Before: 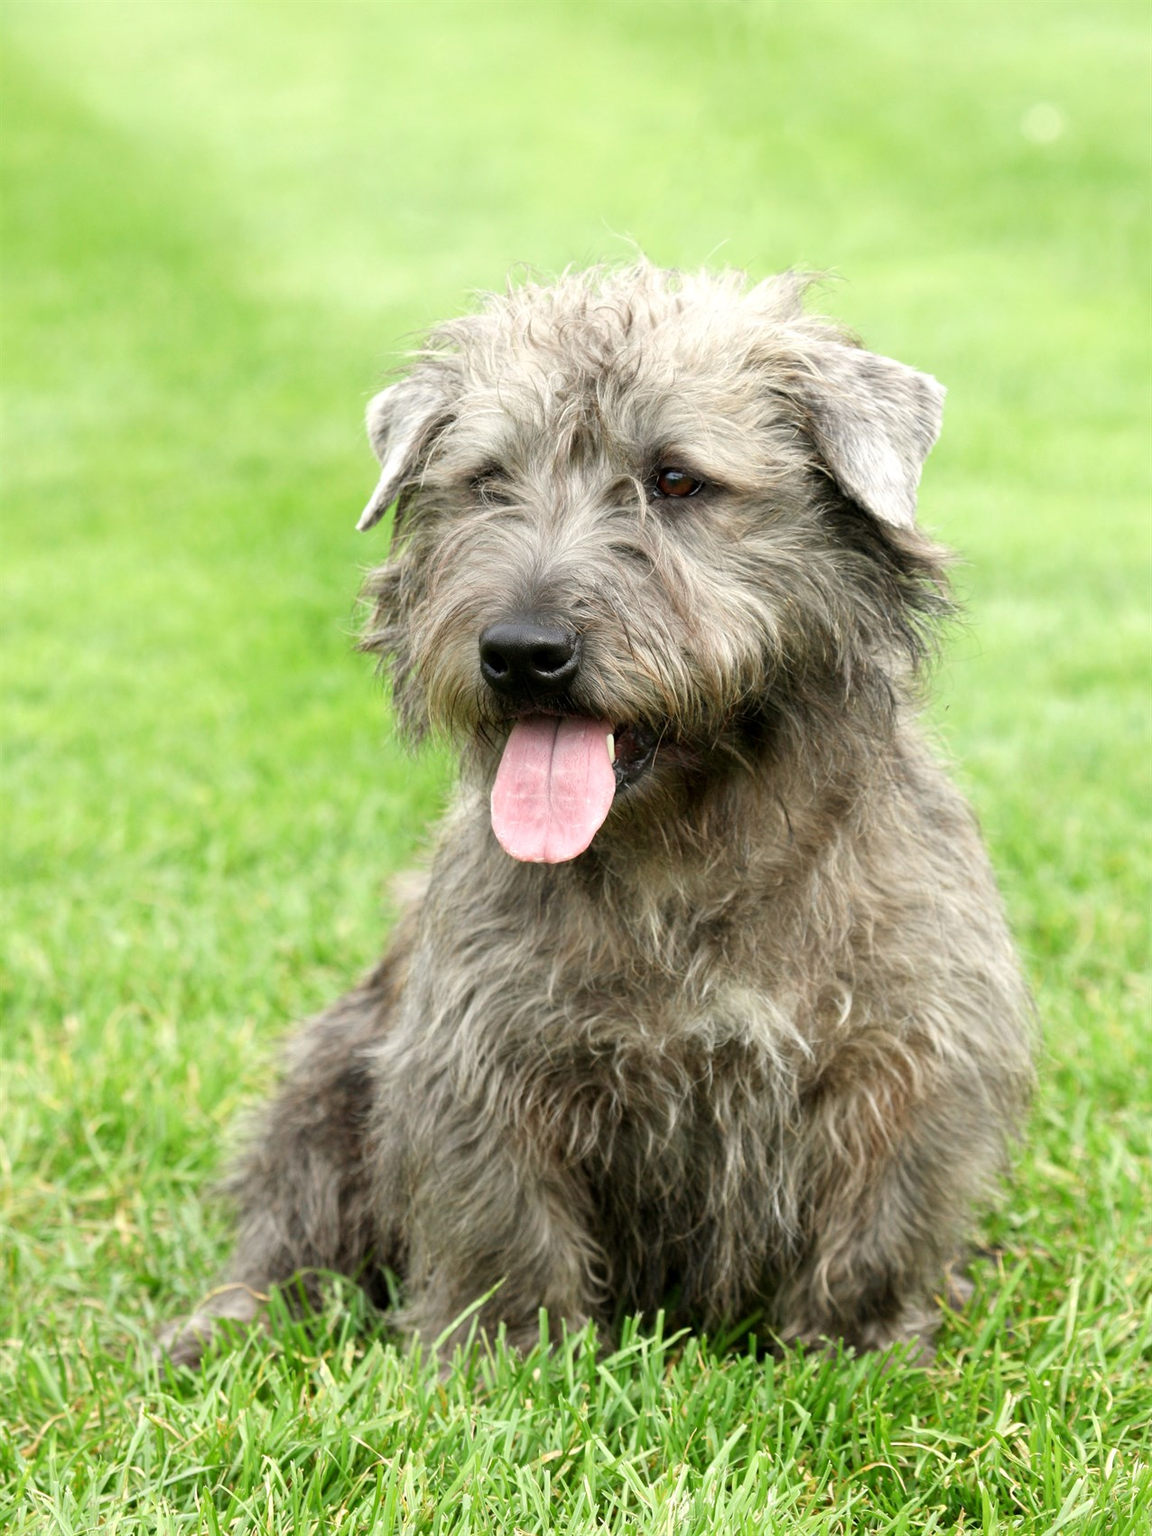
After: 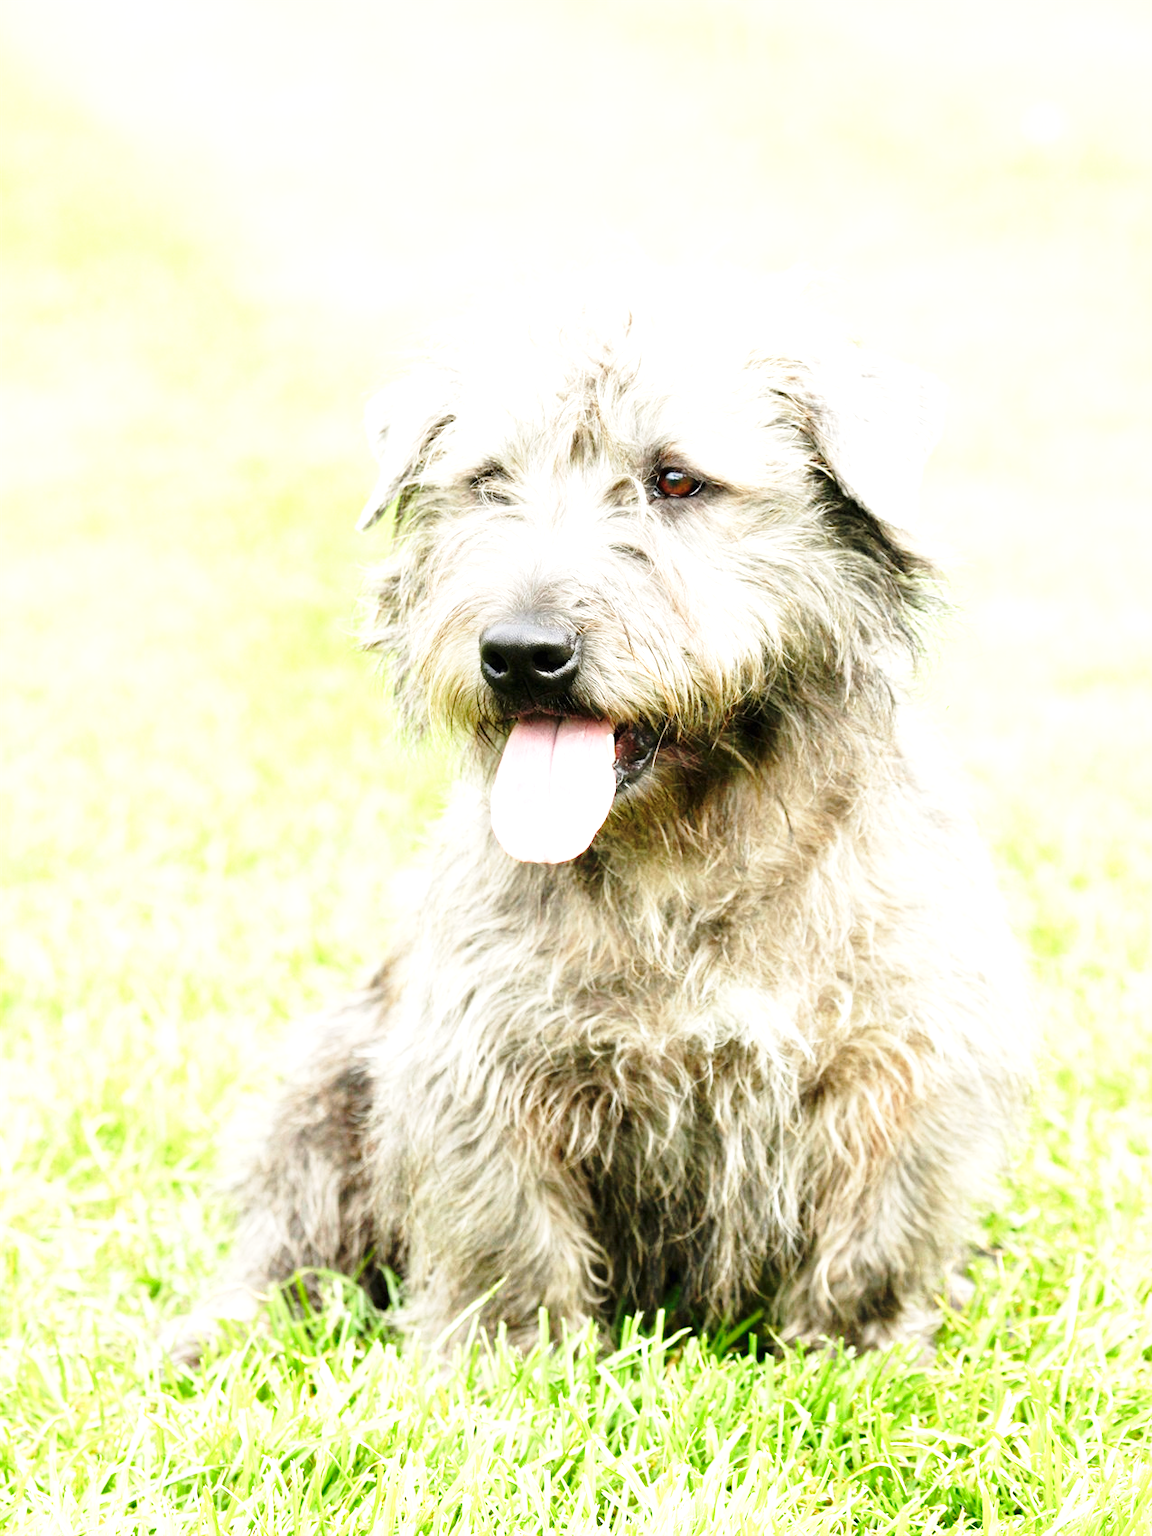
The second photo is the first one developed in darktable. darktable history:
exposure: black level correction 0, exposure 1.2 EV, compensate highlight preservation false
base curve: curves: ch0 [(0, 0) (0.028, 0.03) (0.121, 0.232) (0.46, 0.748) (0.859, 0.968) (1, 1)], preserve colors none
